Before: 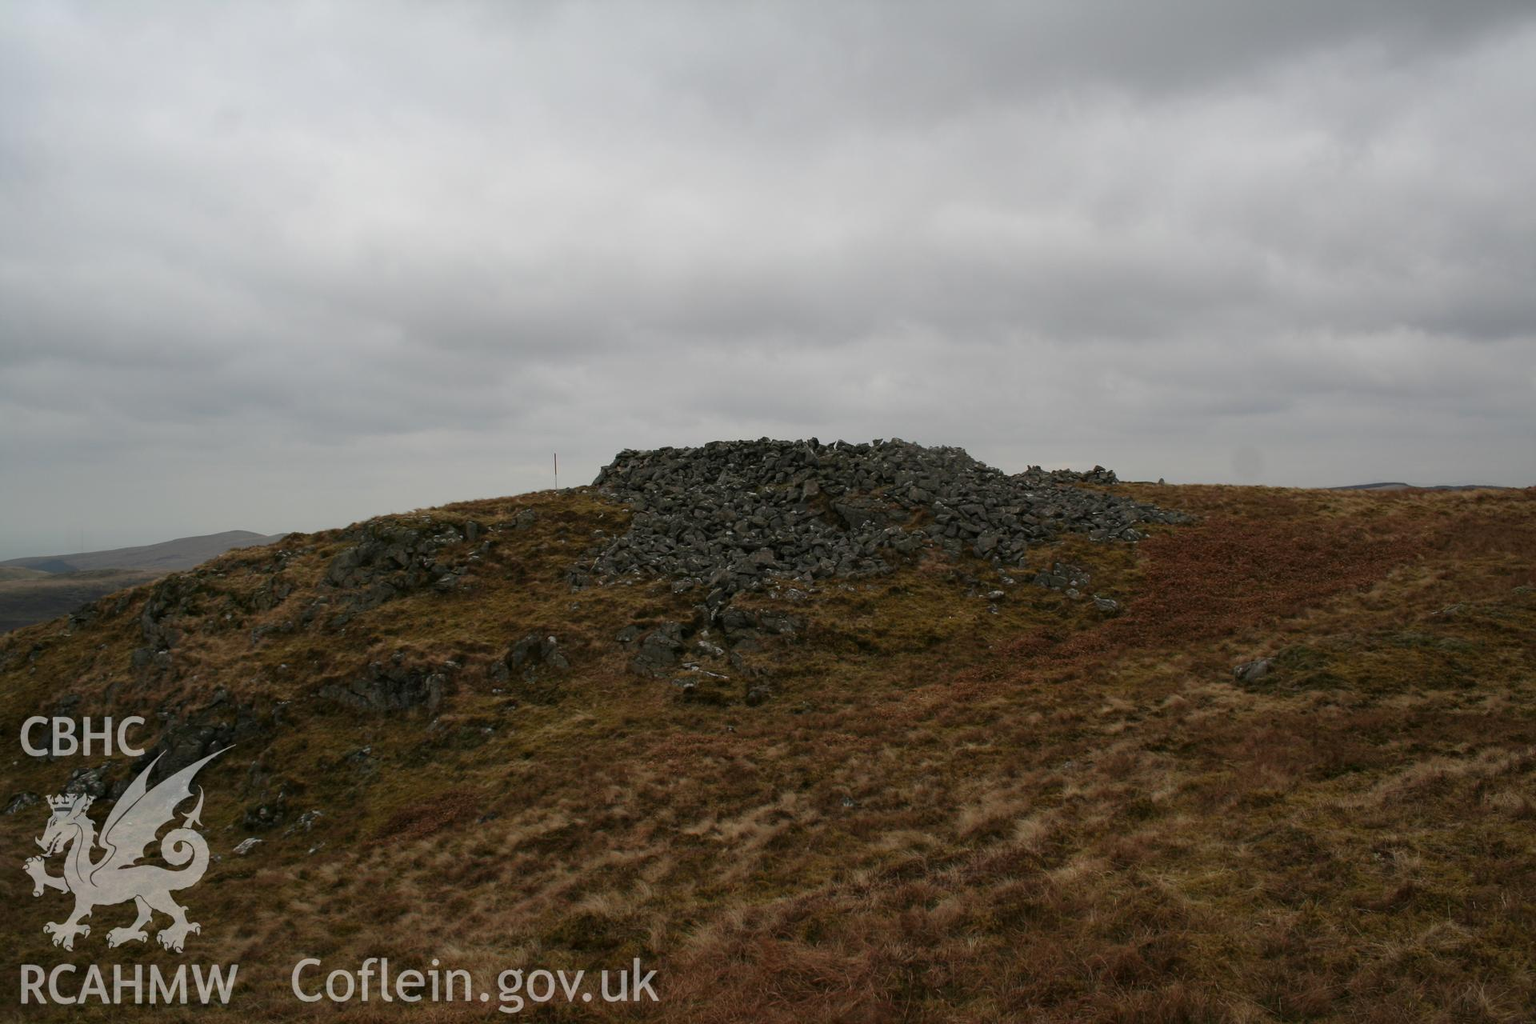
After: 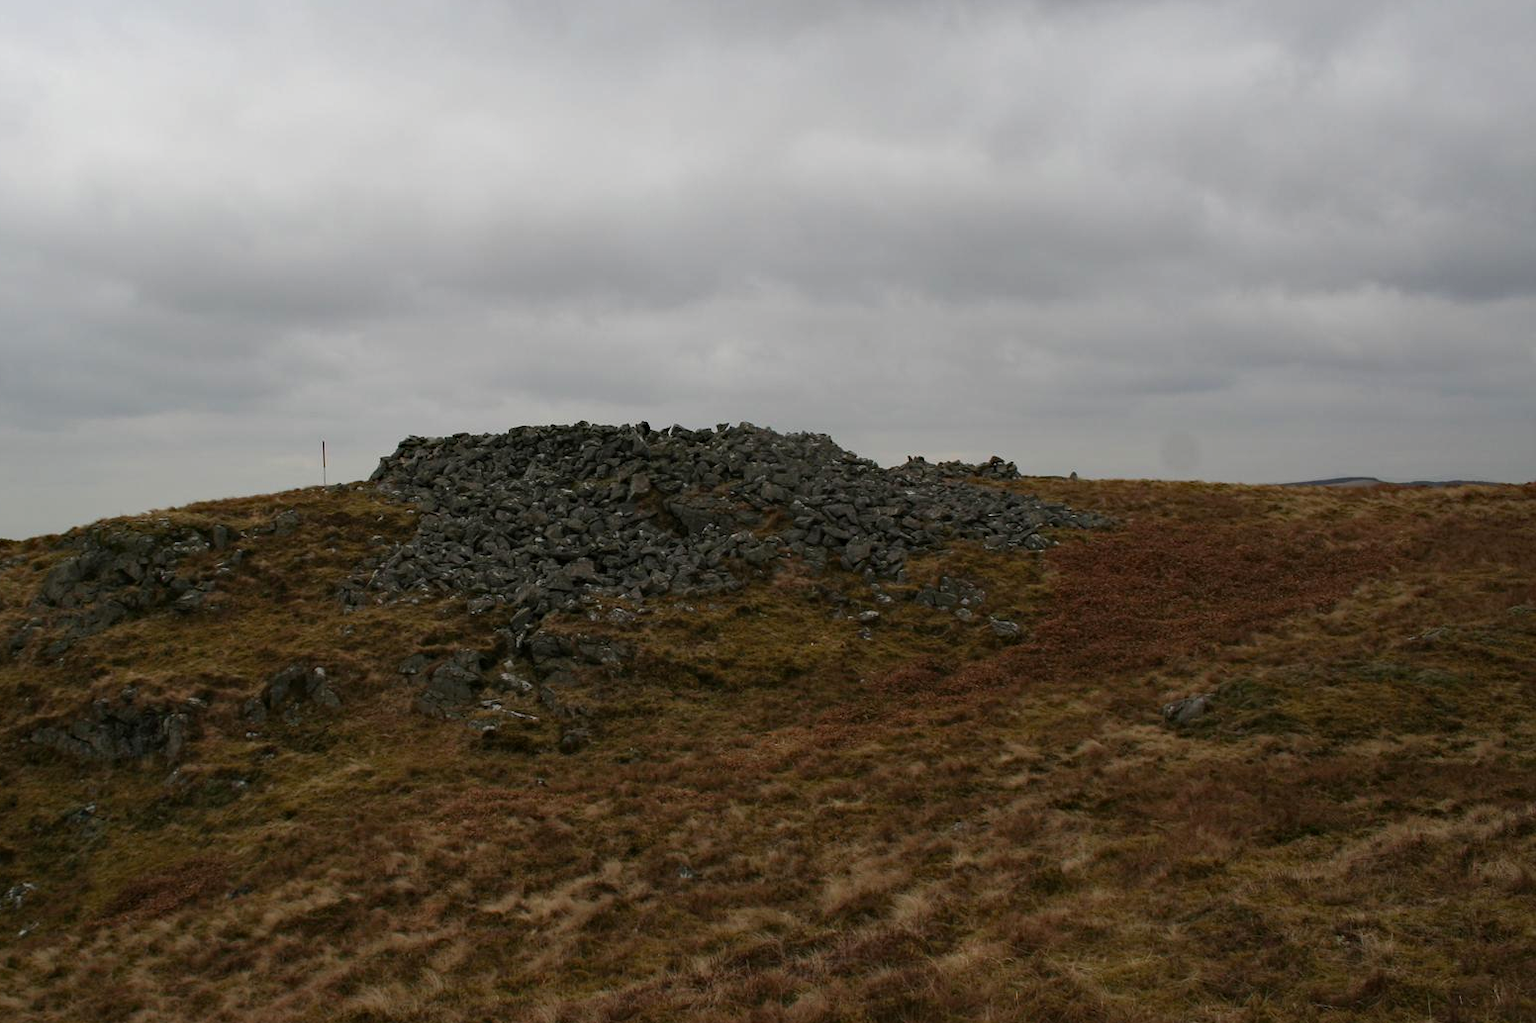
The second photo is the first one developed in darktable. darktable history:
haze removal: compatibility mode true, adaptive false
crop: left 19.128%, top 9.483%, right 0%, bottom 9.694%
